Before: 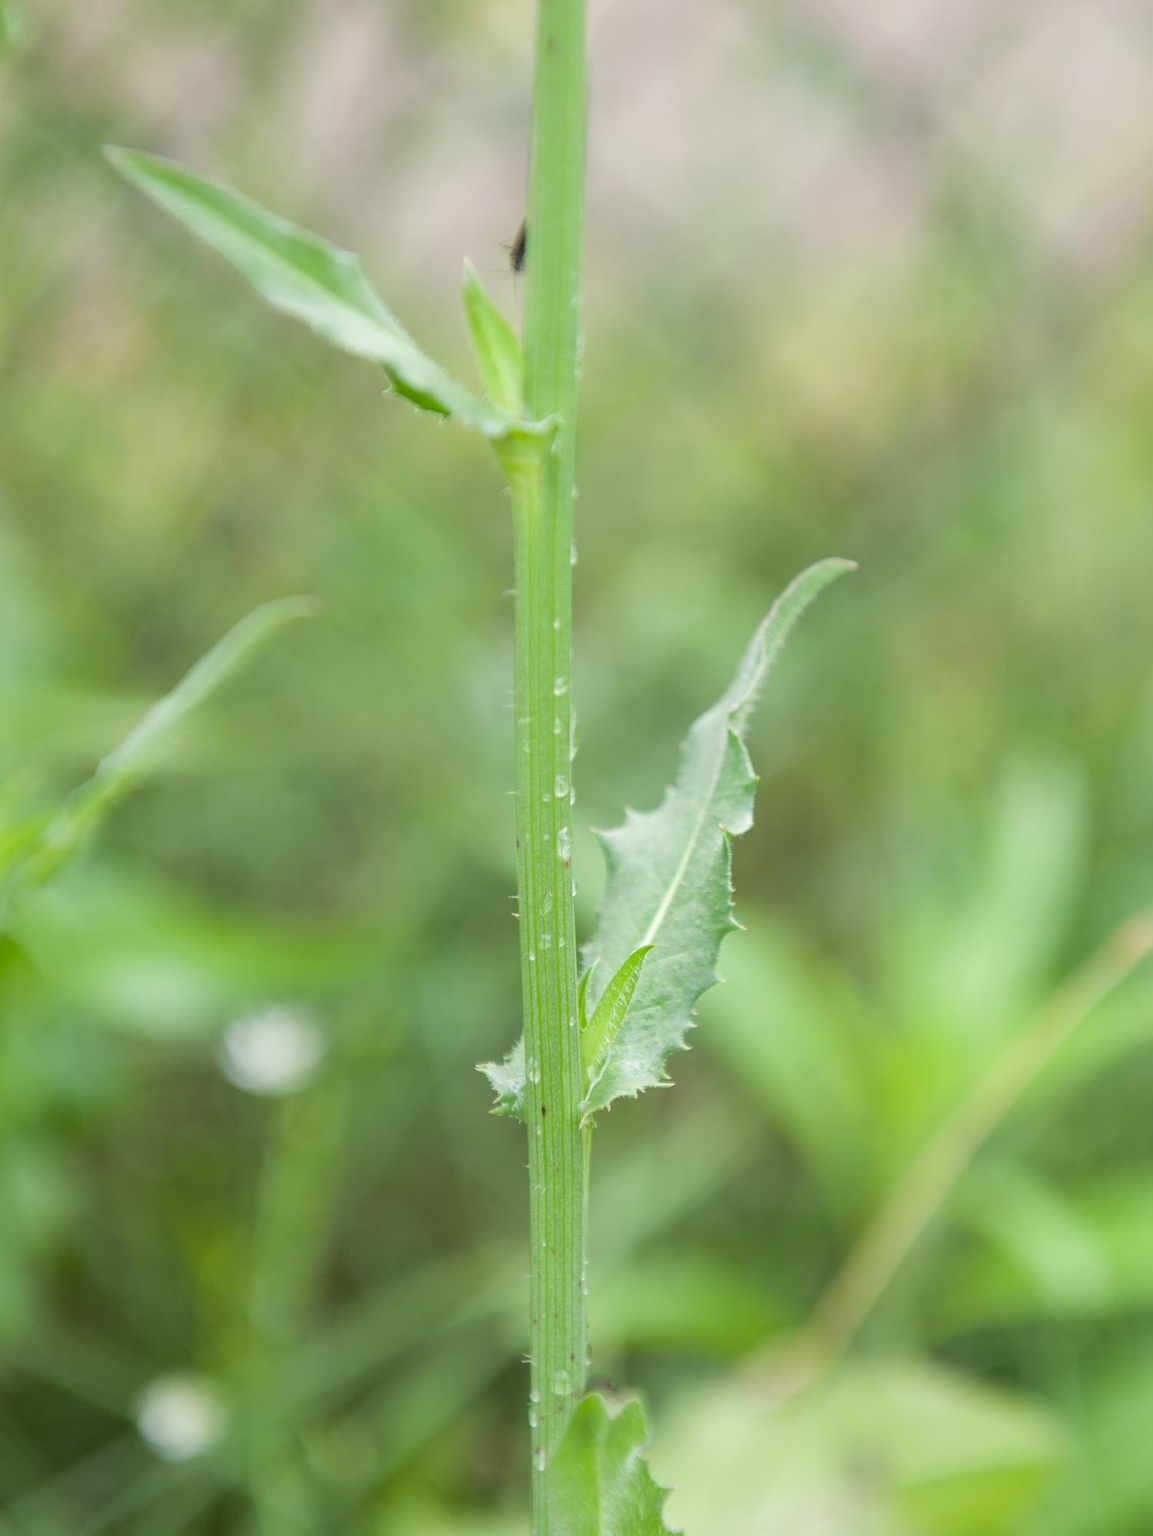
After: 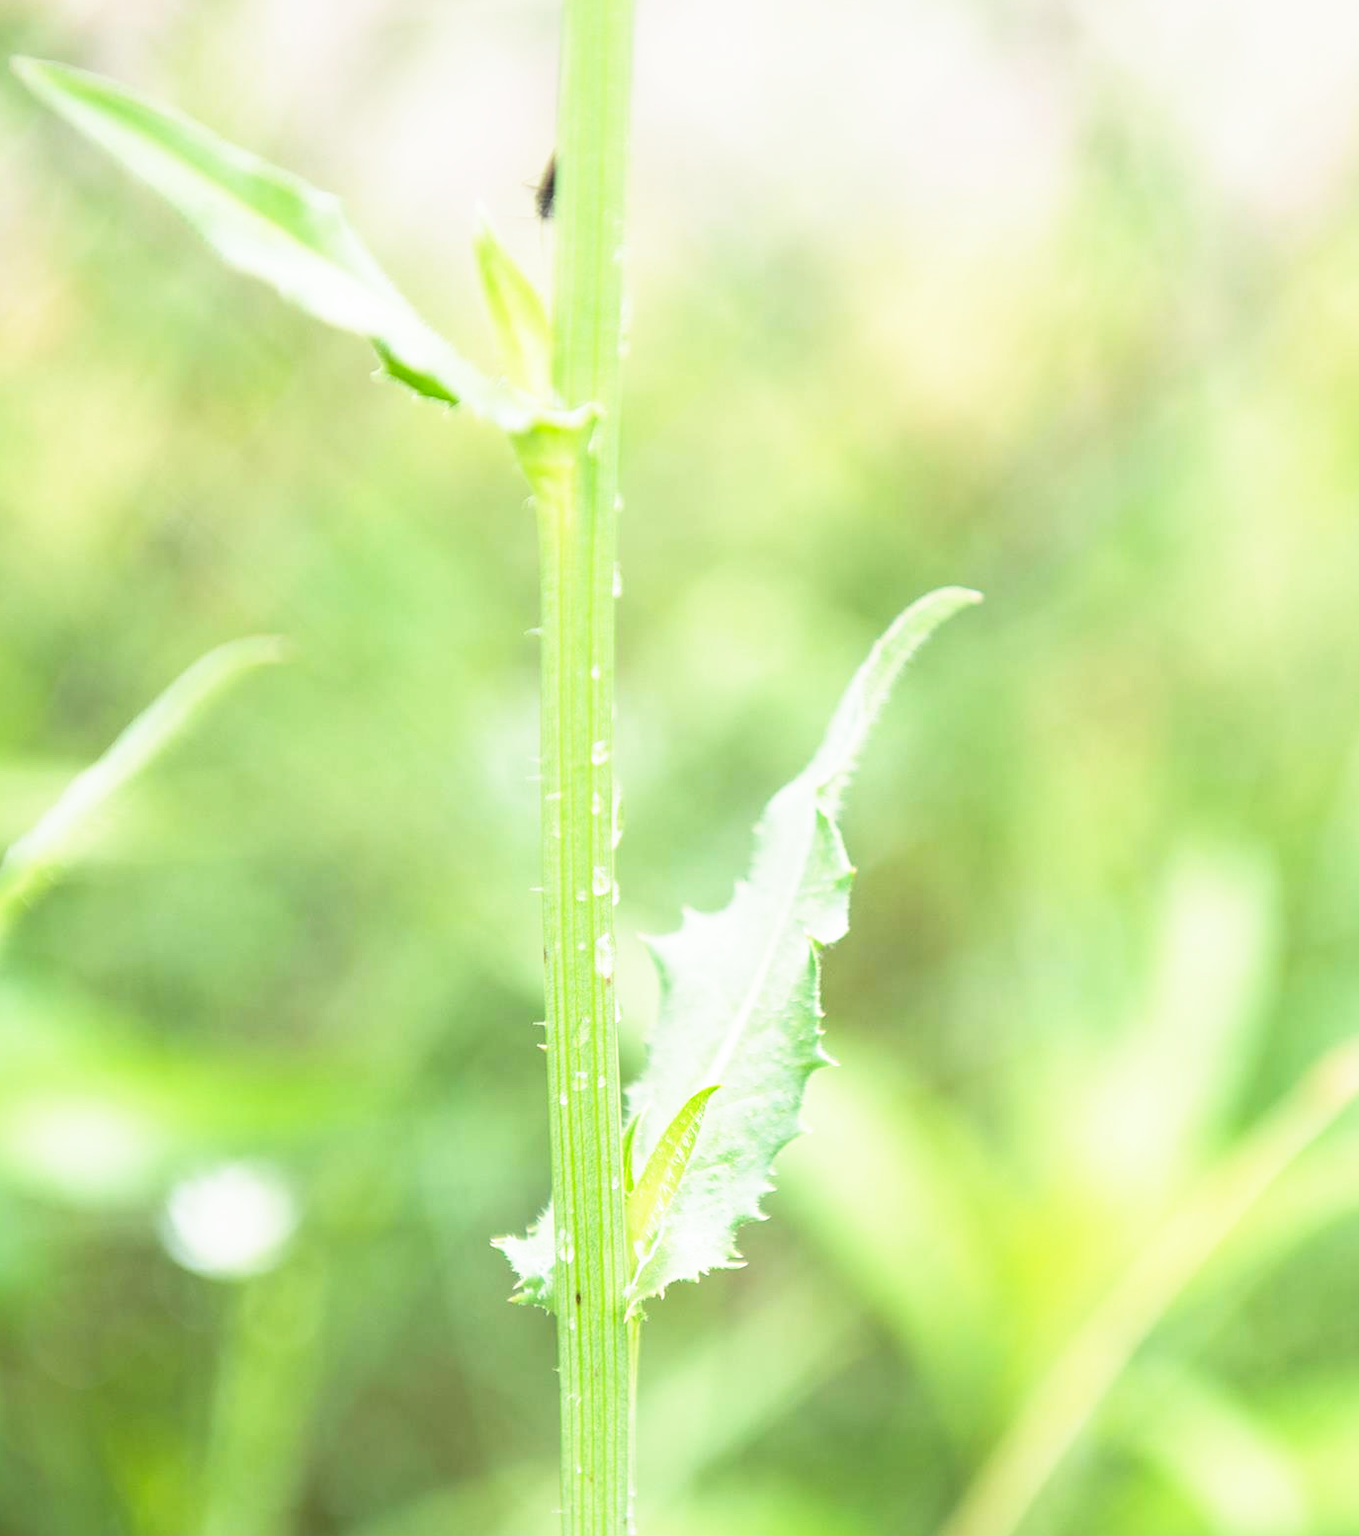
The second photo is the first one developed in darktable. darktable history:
exposure: compensate highlight preservation false
crop: left 8.155%, top 6.611%, bottom 15.385%
base curve: curves: ch0 [(0, 0) (0.495, 0.917) (1, 1)], preserve colors none
